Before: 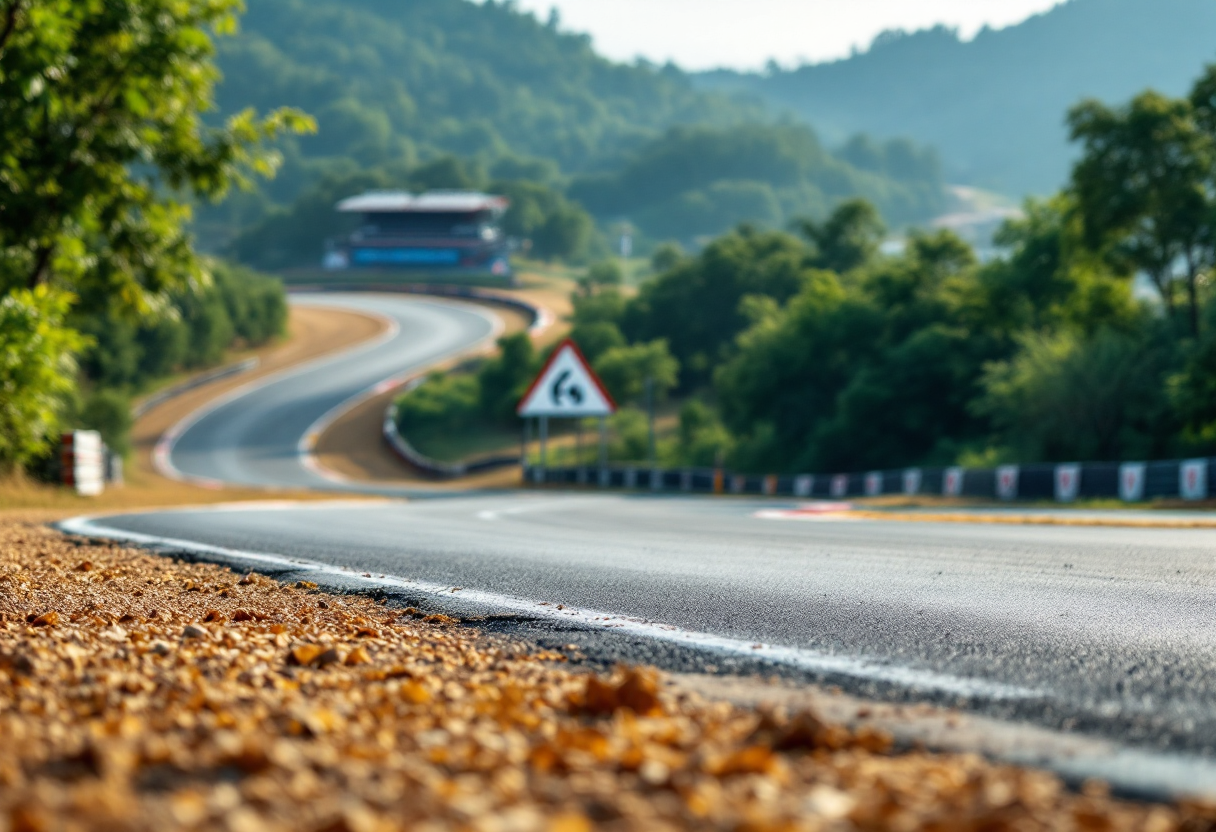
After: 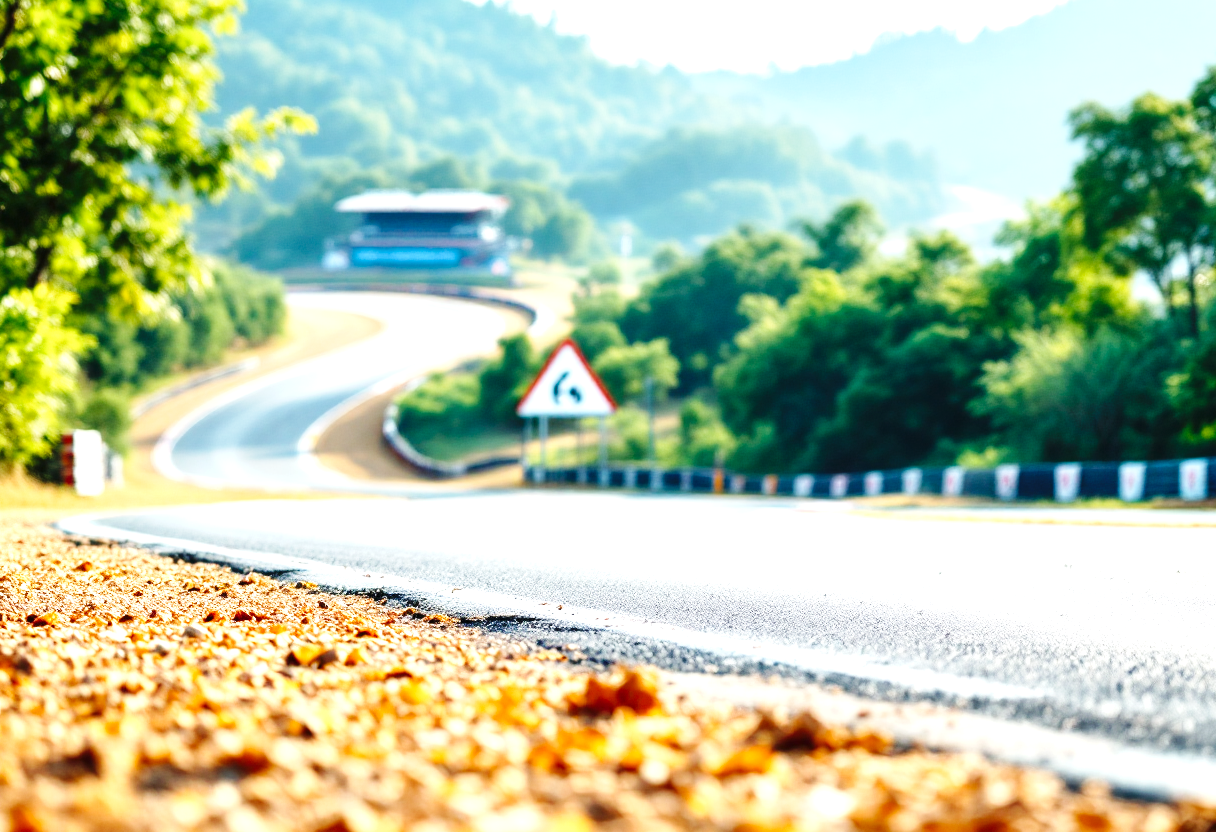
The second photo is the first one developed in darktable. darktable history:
exposure: black level correction 0, exposure 1.48 EV, compensate highlight preservation false
base curve: curves: ch0 [(0, 0) (0.036, 0.025) (0.121, 0.166) (0.206, 0.329) (0.605, 0.79) (1, 1)], preserve colors none
